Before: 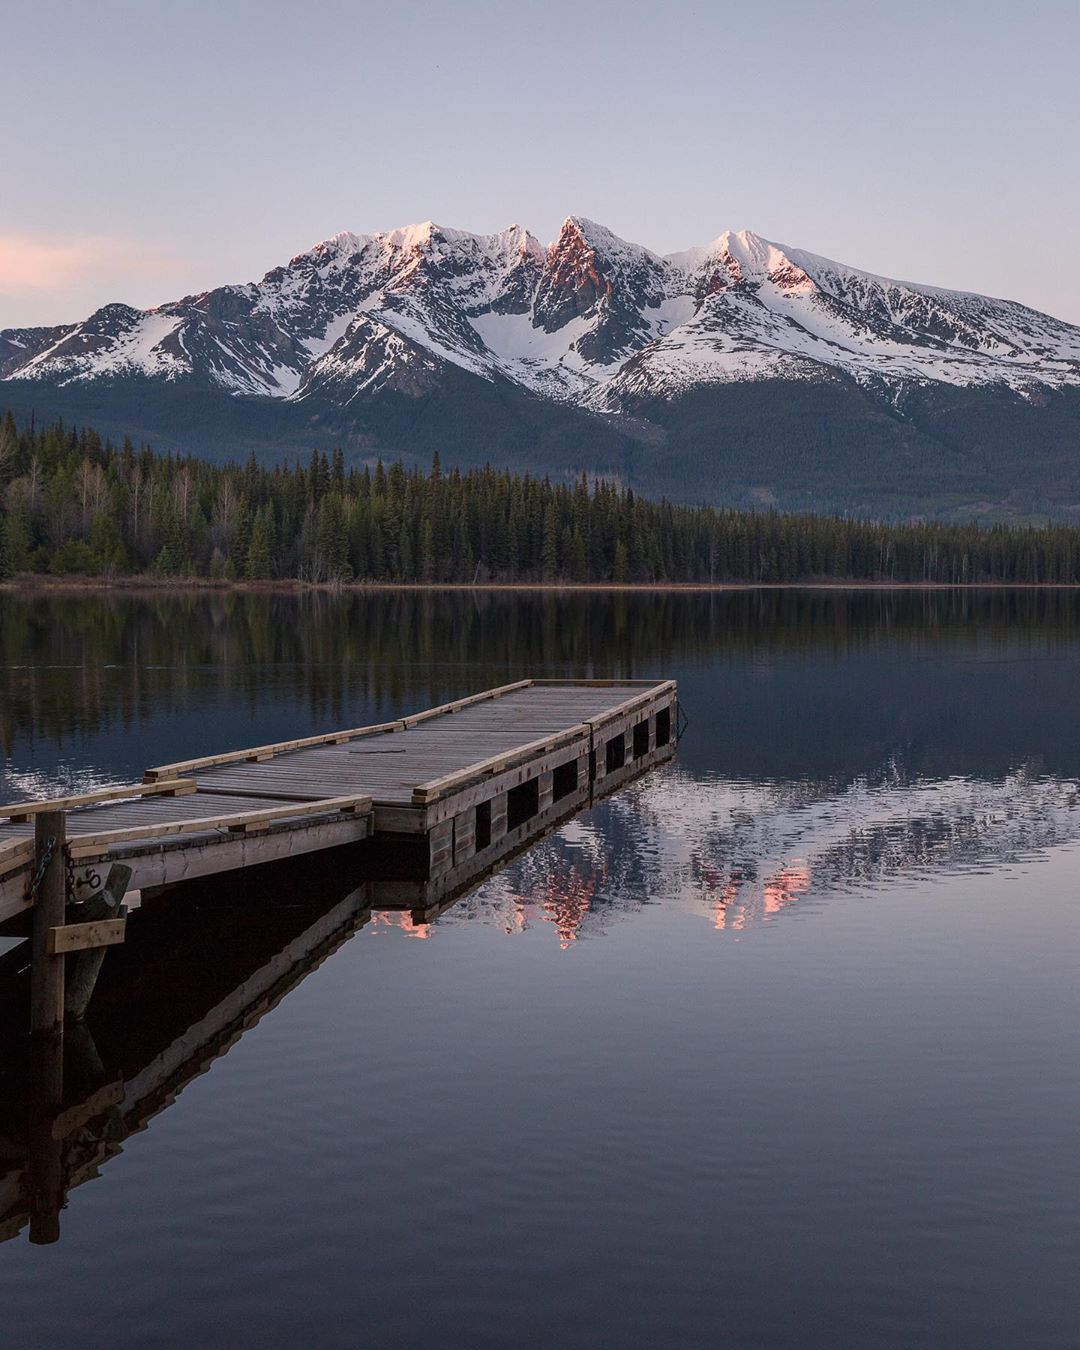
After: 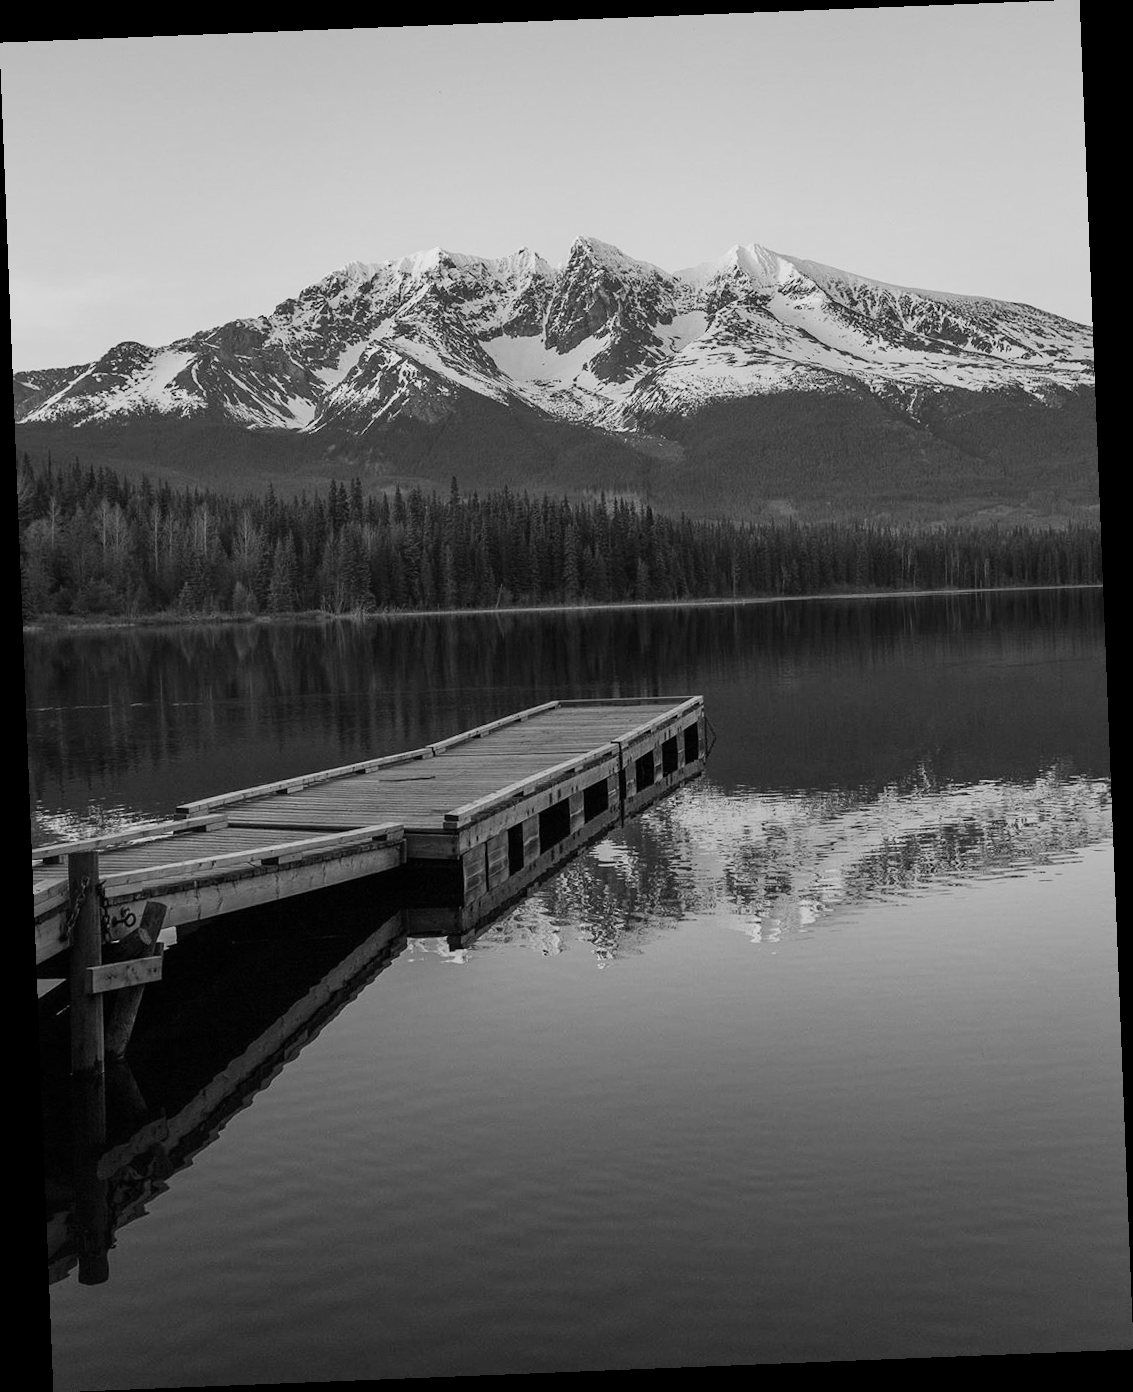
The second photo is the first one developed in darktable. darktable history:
tone curve: curves: ch0 [(0, 0) (0.091, 0.066) (0.184, 0.16) (0.491, 0.519) (0.748, 0.765) (1, 0.919)]; ch1 [(0, 0) (0.179, 0.173) (0.322, 0.32) (0.424, 0.424) (0.502, 0.504) (0.56, 0.575) (0.631, 0.675) (0.777, 0.806) (1, 1)]; ch2 [(0, 0) (0.434, 0.447) (0.497, 0.498) (0.539, 0.566) (0.676, 0.691) (1, 1)], color space Lab, independent channels, preserve colors none
monochrome: a 0, b 0, size 0.5, highlights 0.57
exposure: exposure 0.236 EV, compensate highlight preservation false
rotate and perspective: rotation -2.29°, automatic cropping off
